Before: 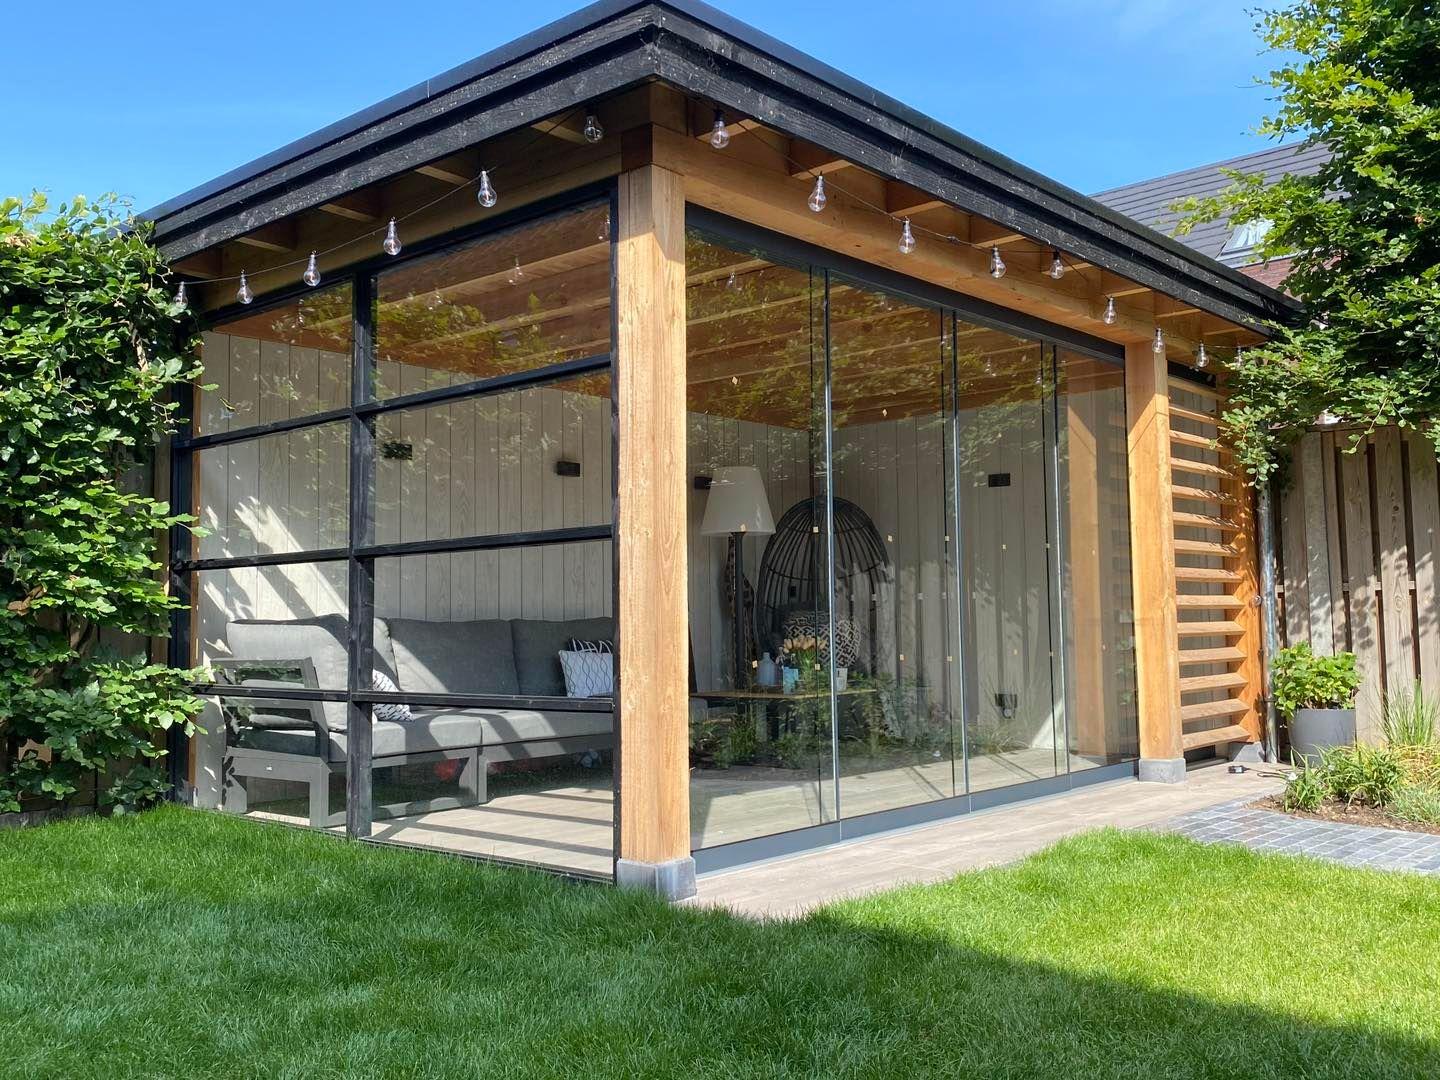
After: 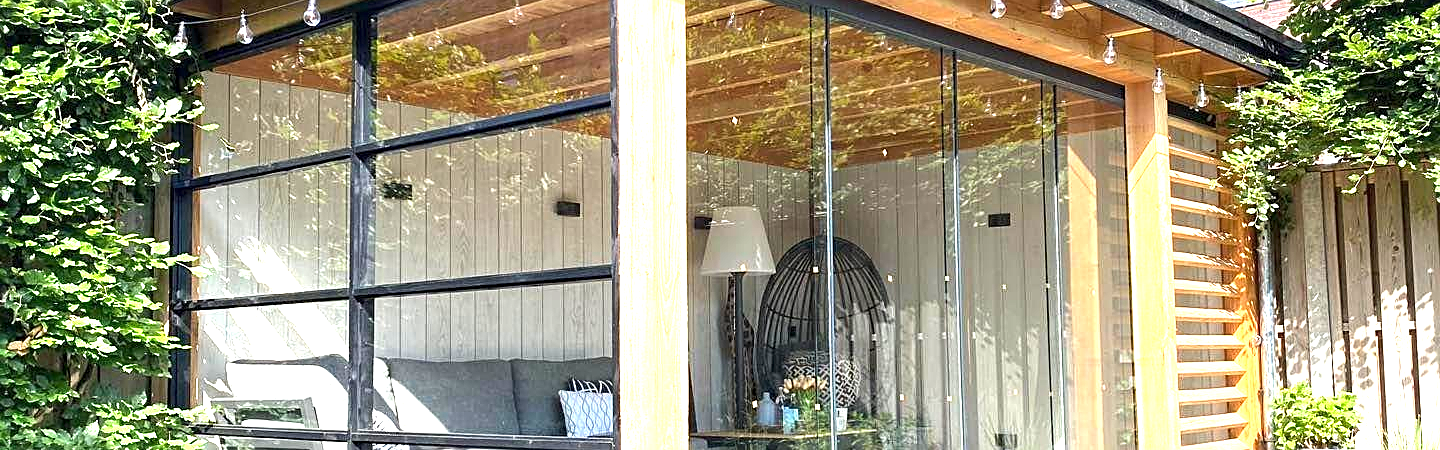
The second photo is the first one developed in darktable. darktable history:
exposure: black level correction 0, exposure 1.505 EV, compensate highlight preservation false
crop and rotate: top 24.11%, bottom 34.189%
sharpen: on, module defaults
local contrast: highlights 103%, shadows 98%, detail 119%, midtone range 0.2
